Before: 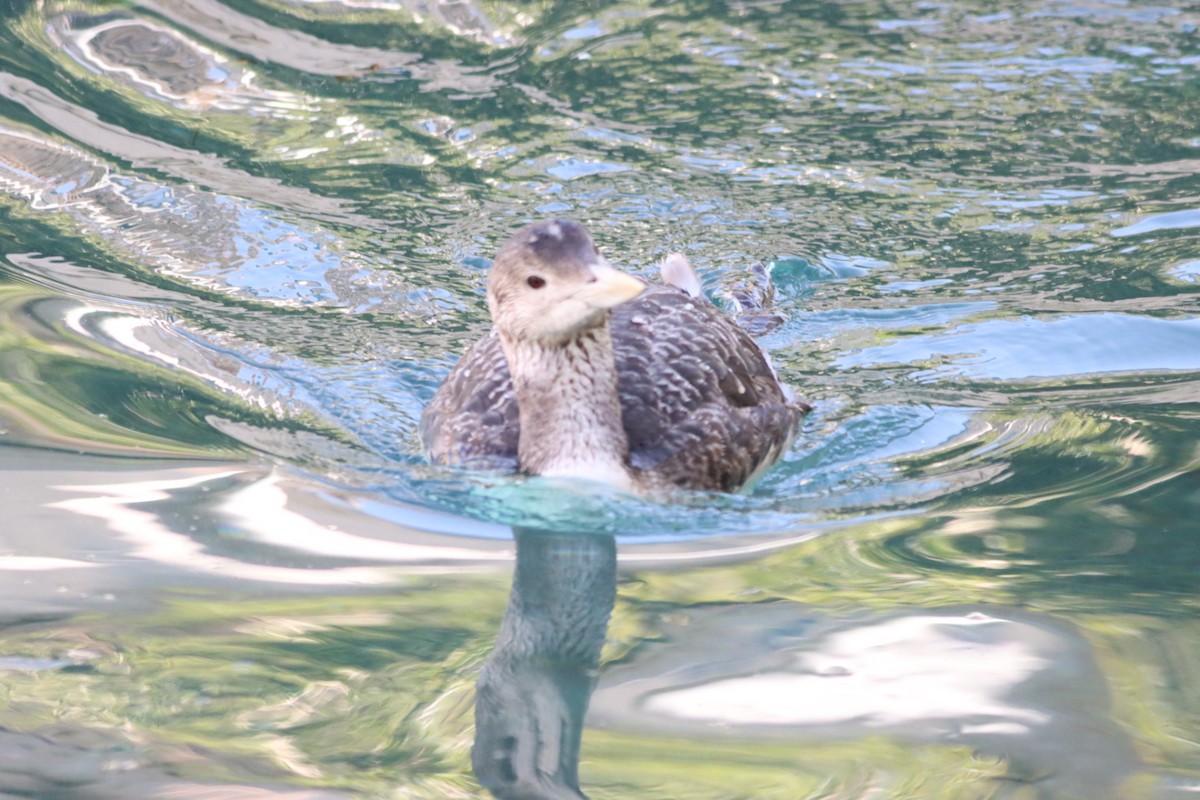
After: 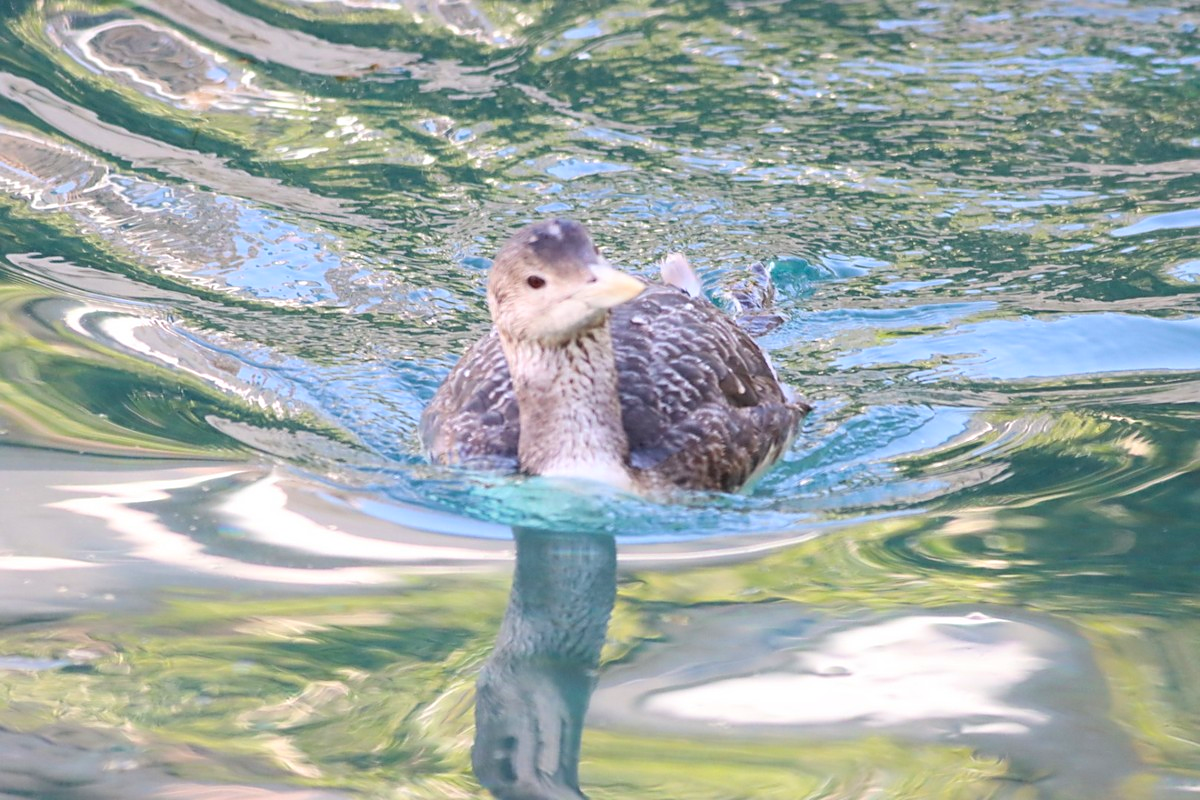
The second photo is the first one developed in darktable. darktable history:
sharpen: radius 1.864, amount 0.398, threshold 1.271
color balance rgb: perceptual saturation grading › global saturation 20%, global vibrance 20%
